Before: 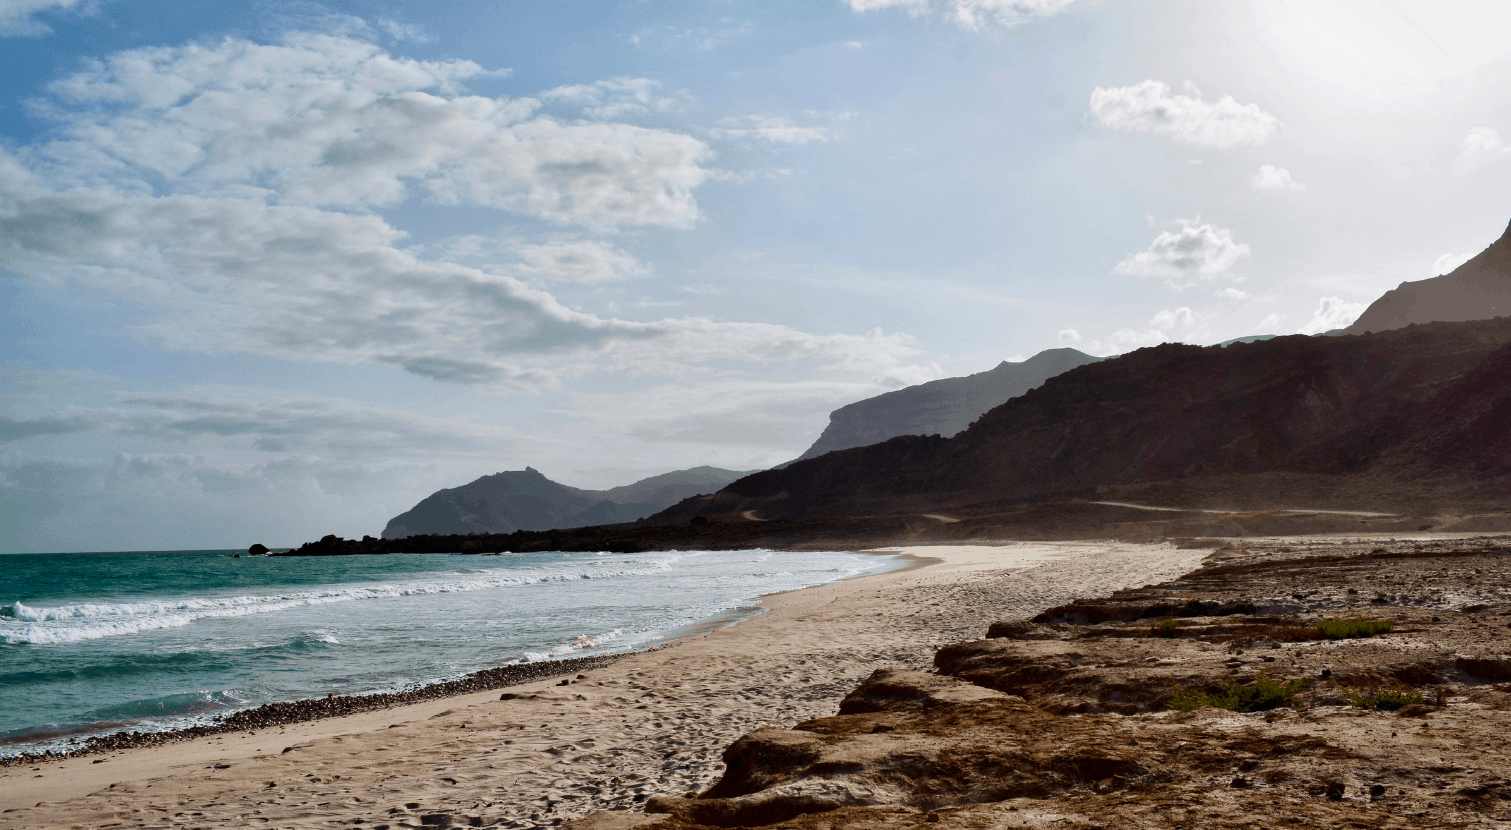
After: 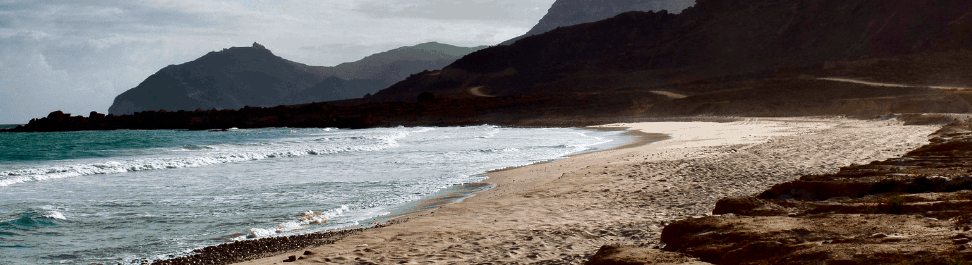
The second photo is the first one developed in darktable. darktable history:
contrast brightness saturation: brightness -0.2, saturation 0.08
crop: left 18.091%, top 51.13%, right 17.525%, bottom 16.85%
exposure: exposure 0.375 EV, compensate highlight preservation false
